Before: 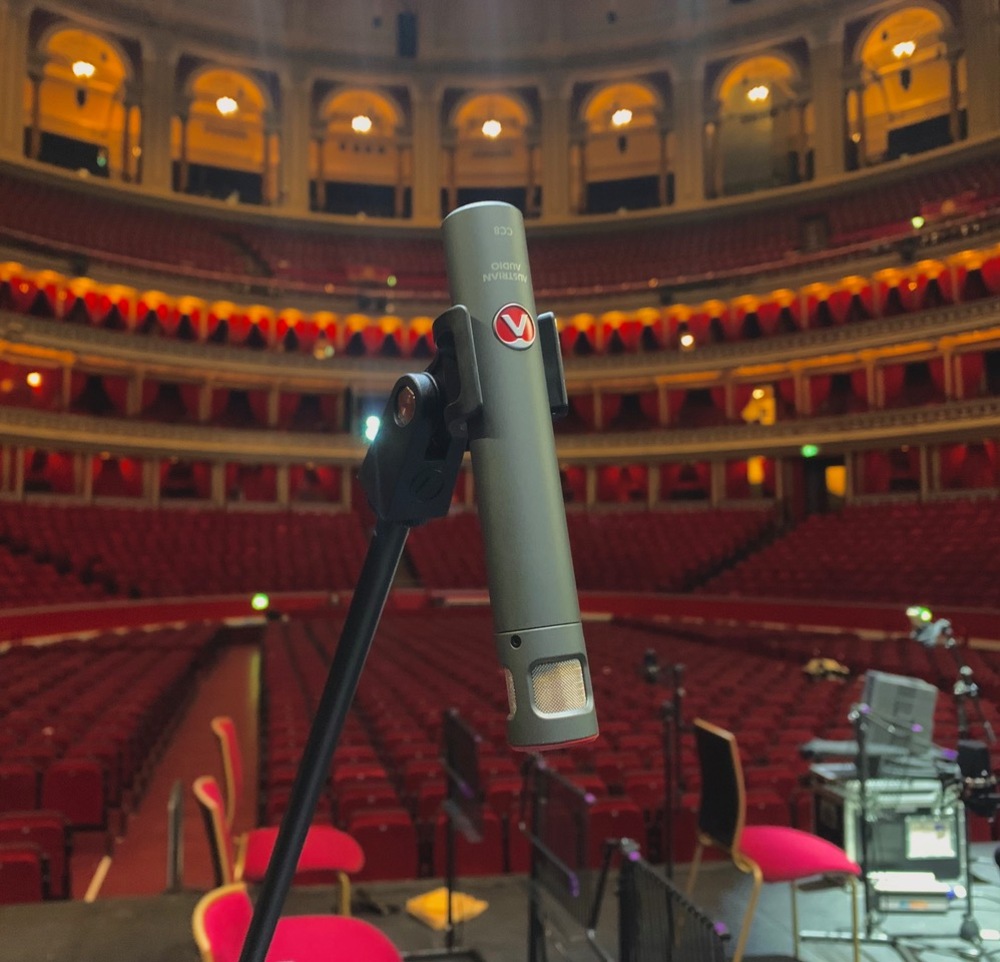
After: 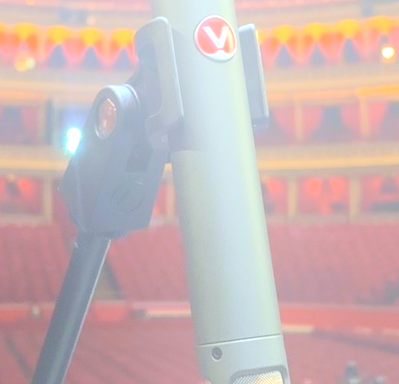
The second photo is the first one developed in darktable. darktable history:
crop: left 30%, top 30%, right 30%, bottom 30%
exposure: exposure 0.781 EV, compensate highlight preservation false
color correction: highlights a* 2.75, highlights b* 5, shadows a* -2.04, shadows b* -4.84, saturation 0.8
shadows and highlights: shadows -12.5, white point adjustment 4, highlights 28.33
local contrast: mode bilateral grid, contrast 100, coarseness 100, detail 91%, midtone range 0.2
bloom: size 25%, threshold 5%, strength 90%
white balance: red 0.926, green 1.003, blue 1.133
